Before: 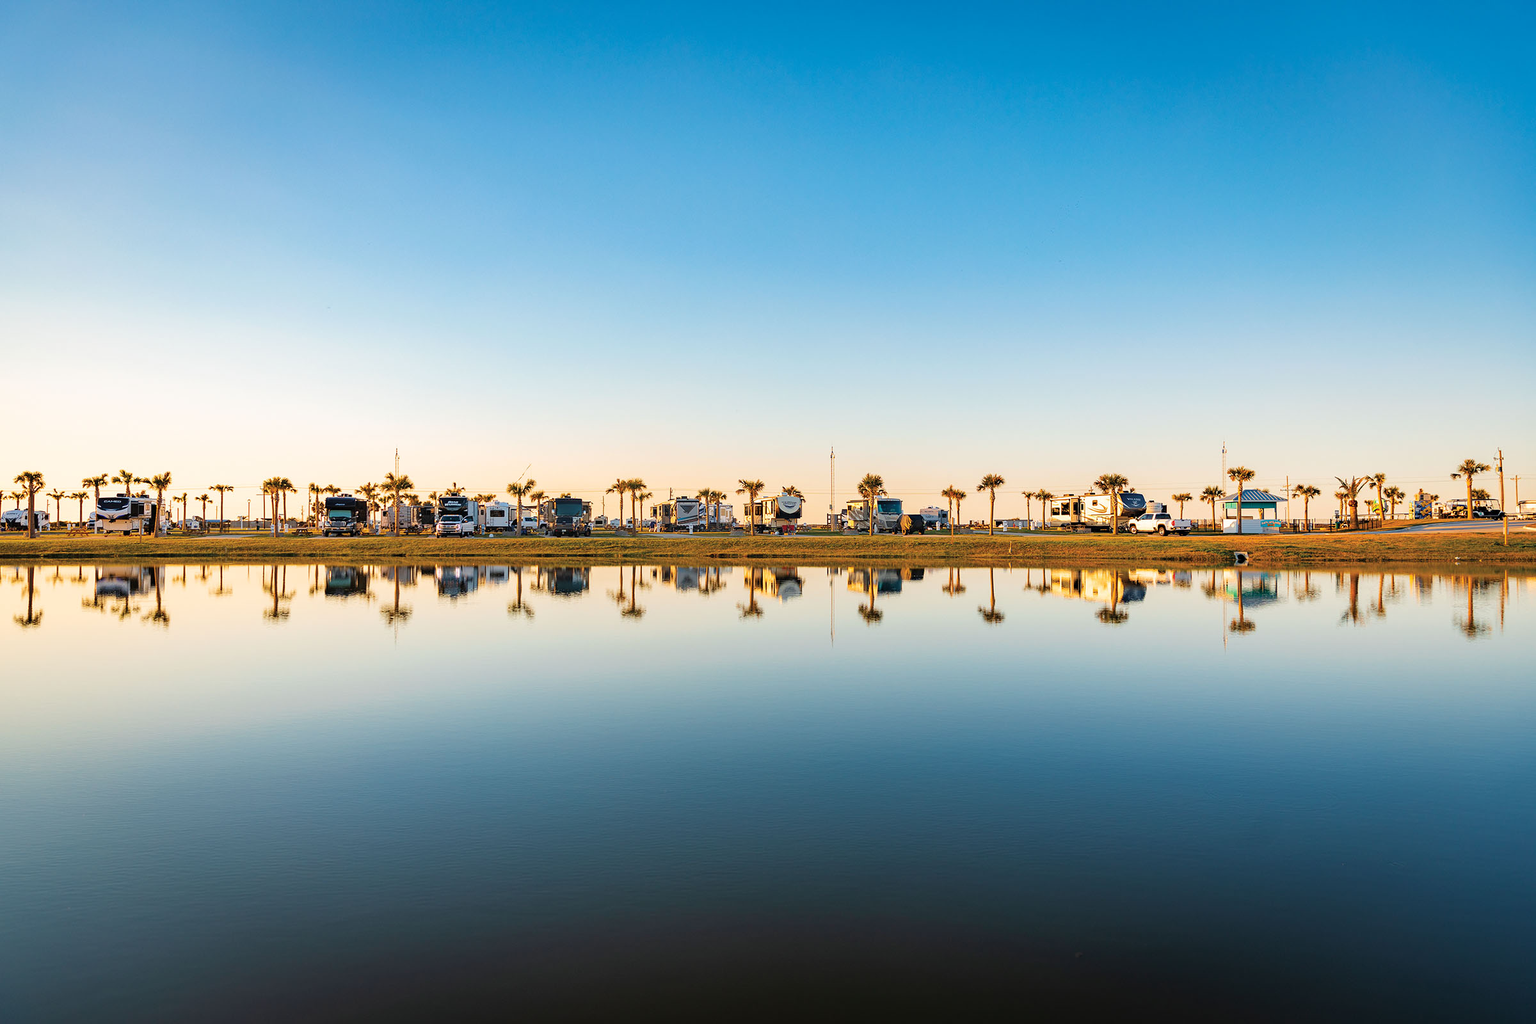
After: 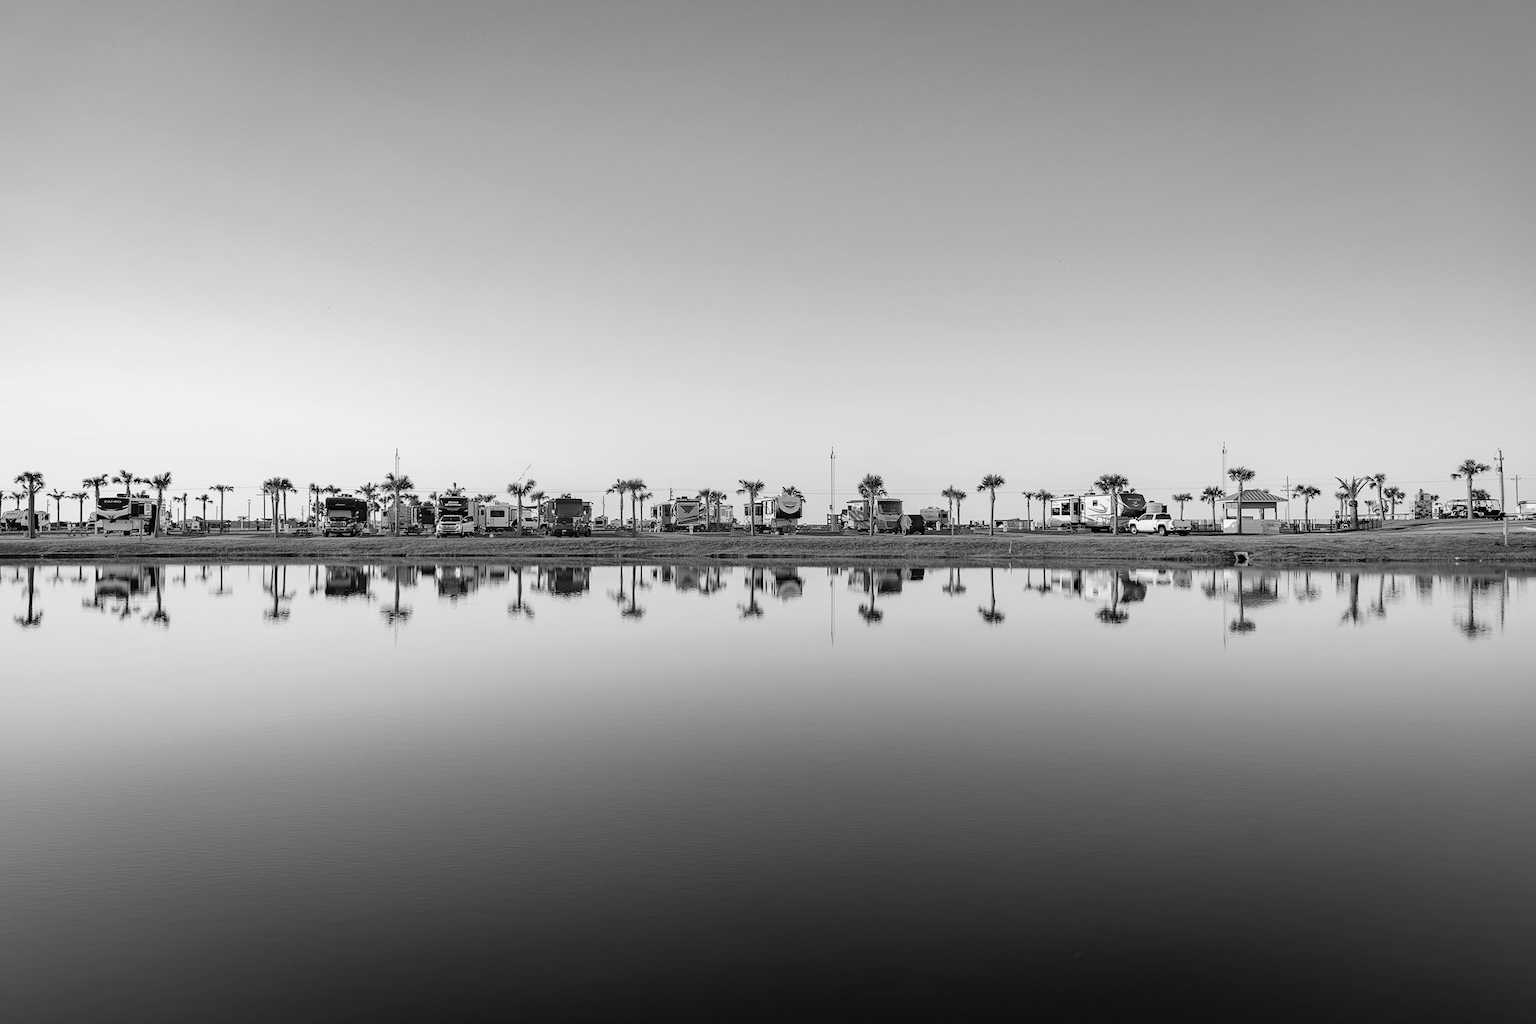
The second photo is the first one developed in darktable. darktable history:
color calibration: output gray [0.28, 0.41, 0.31, 0], illuminant same as pipeline (D50), adaptation XYZ, x 0.347, y 0.358, temperature 5018.05 K
